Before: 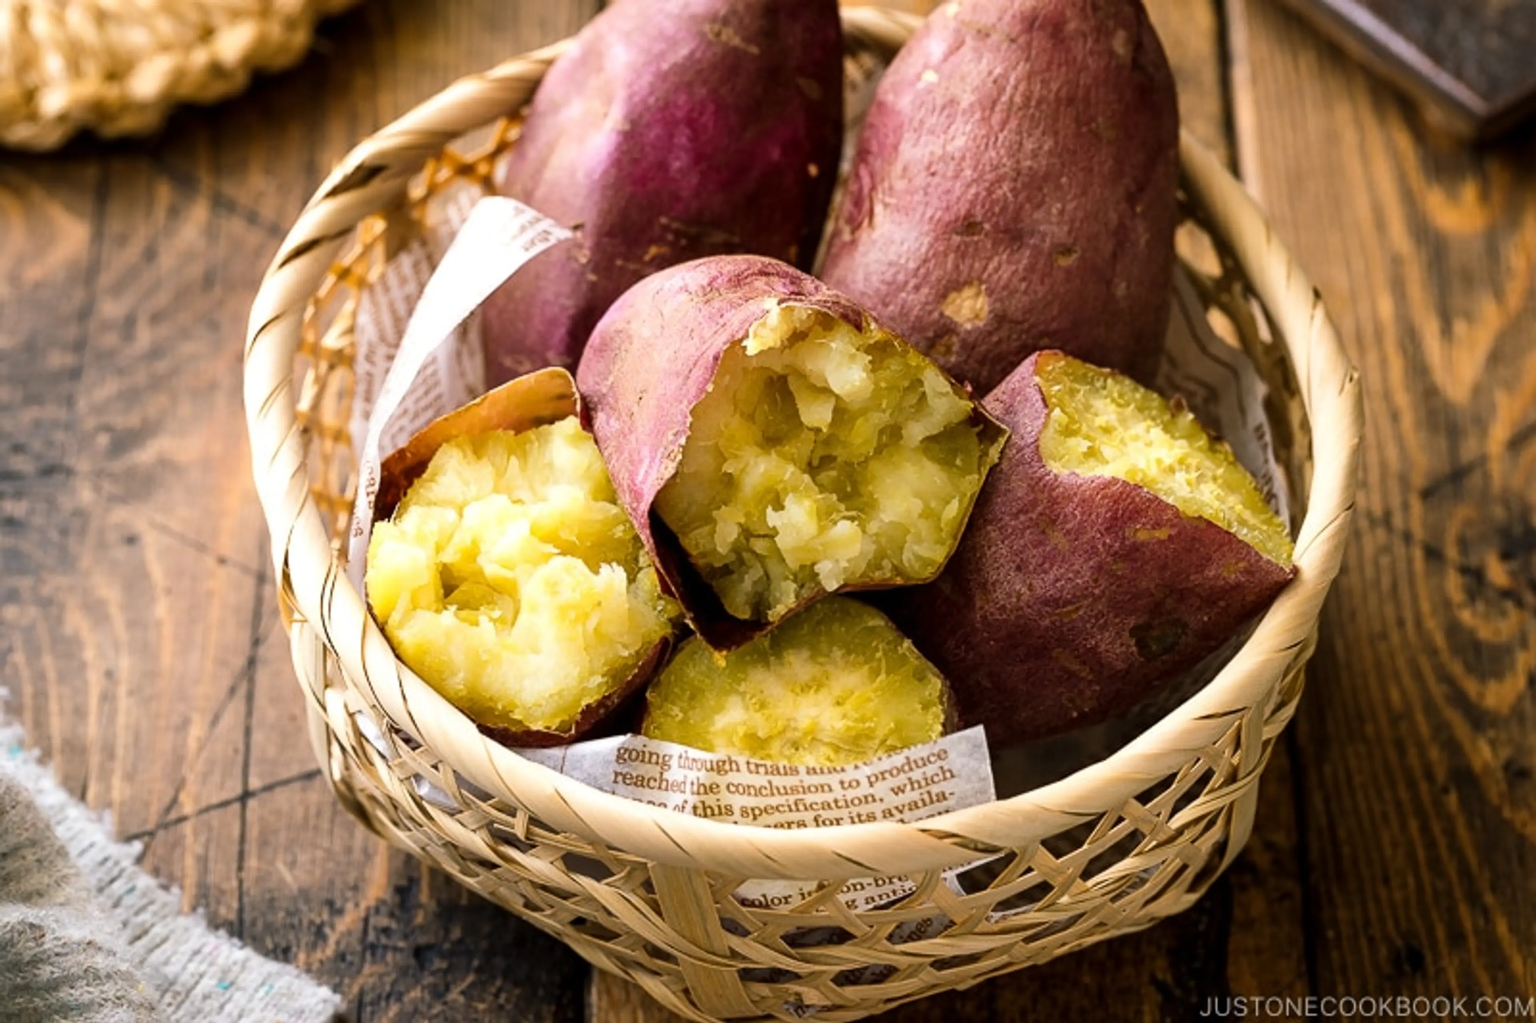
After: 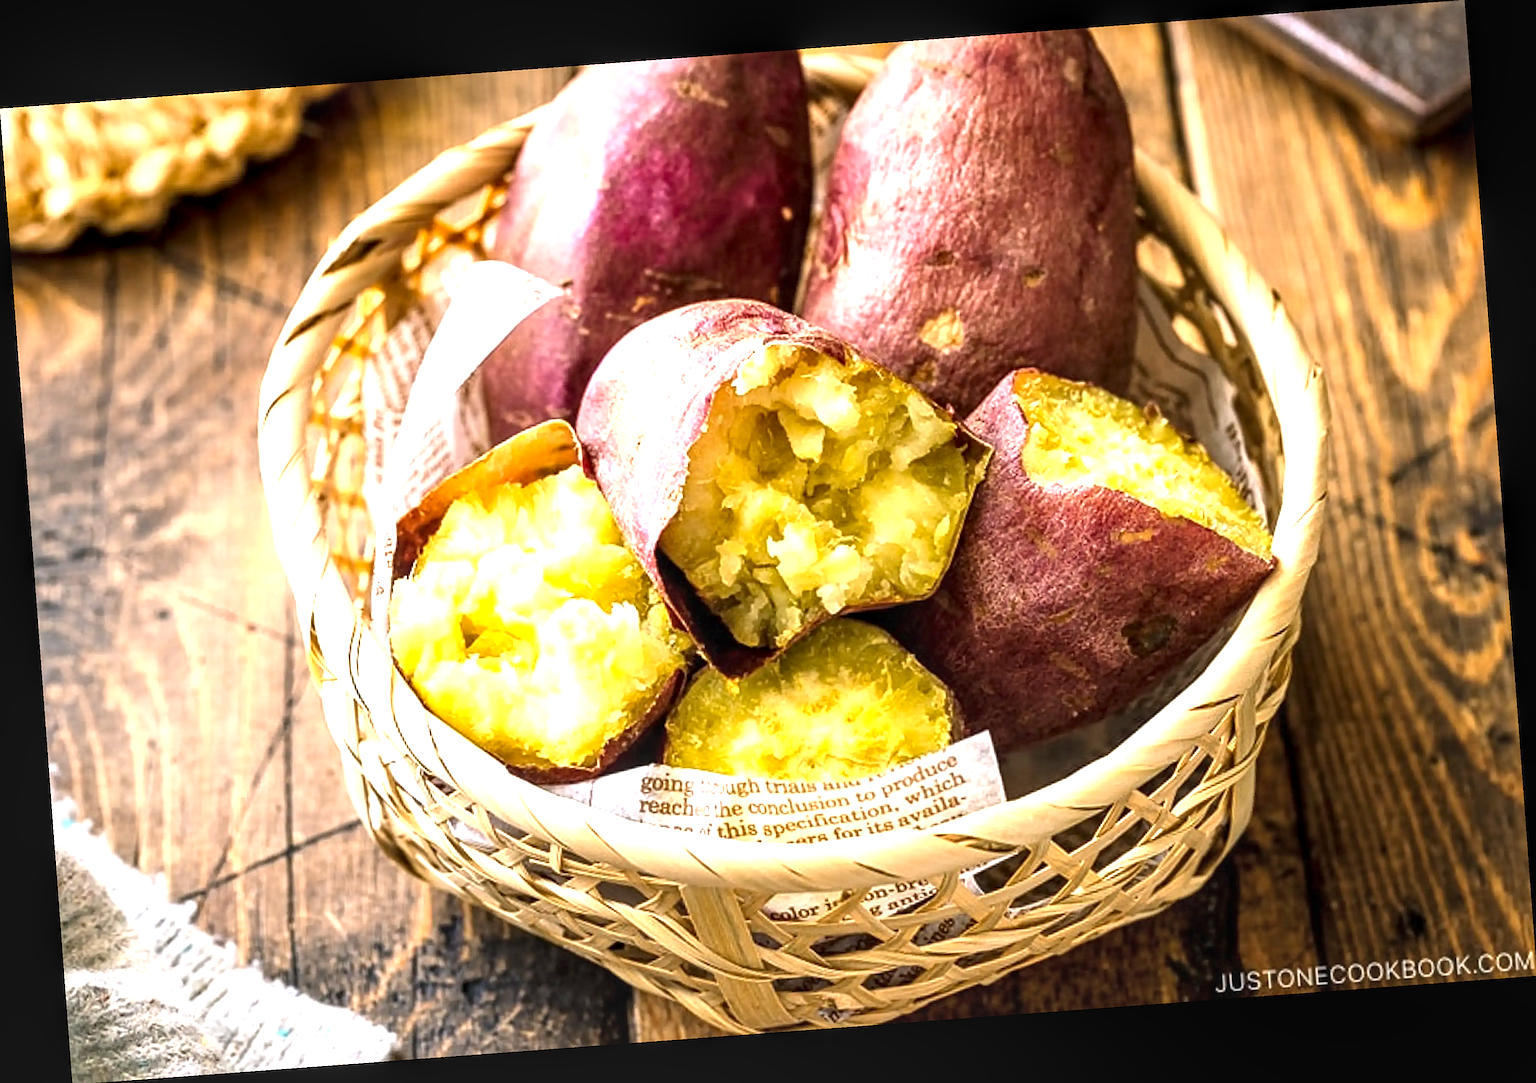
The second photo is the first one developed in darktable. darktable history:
sharpen: on, module defaults
local contrast: highlights 35%, detail 135%
rotate and perspective: rotation -4.25°, automatic cropping off
exposure: exposure 1.25 EV, compensate exposure bias true, compensate highlight preservation false
